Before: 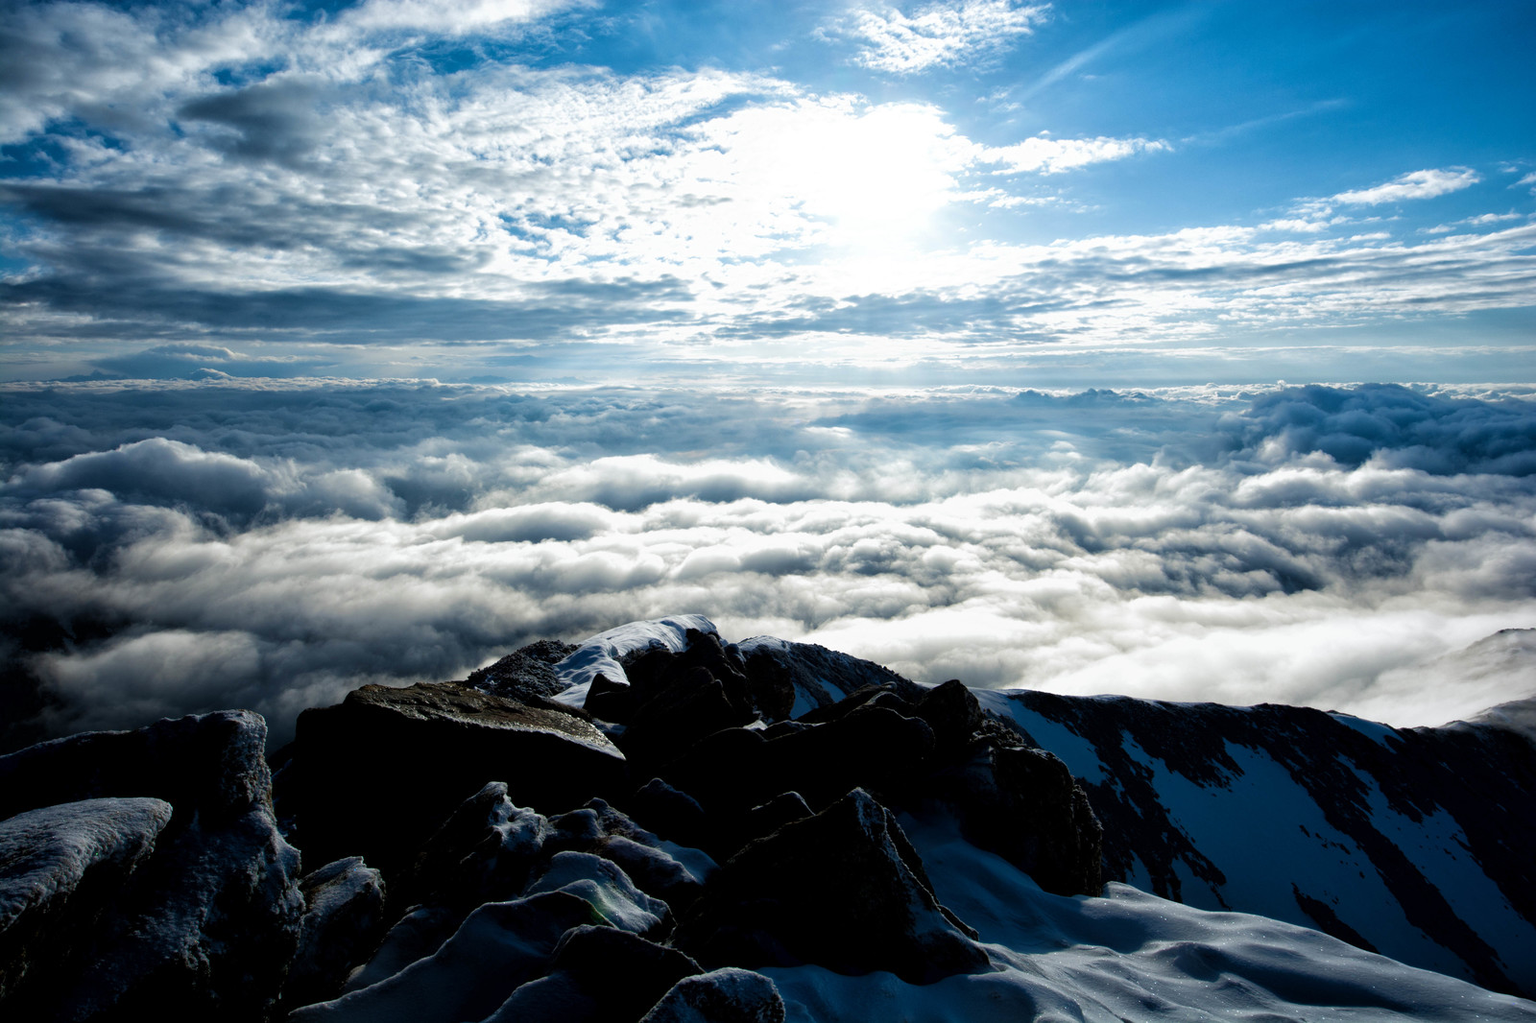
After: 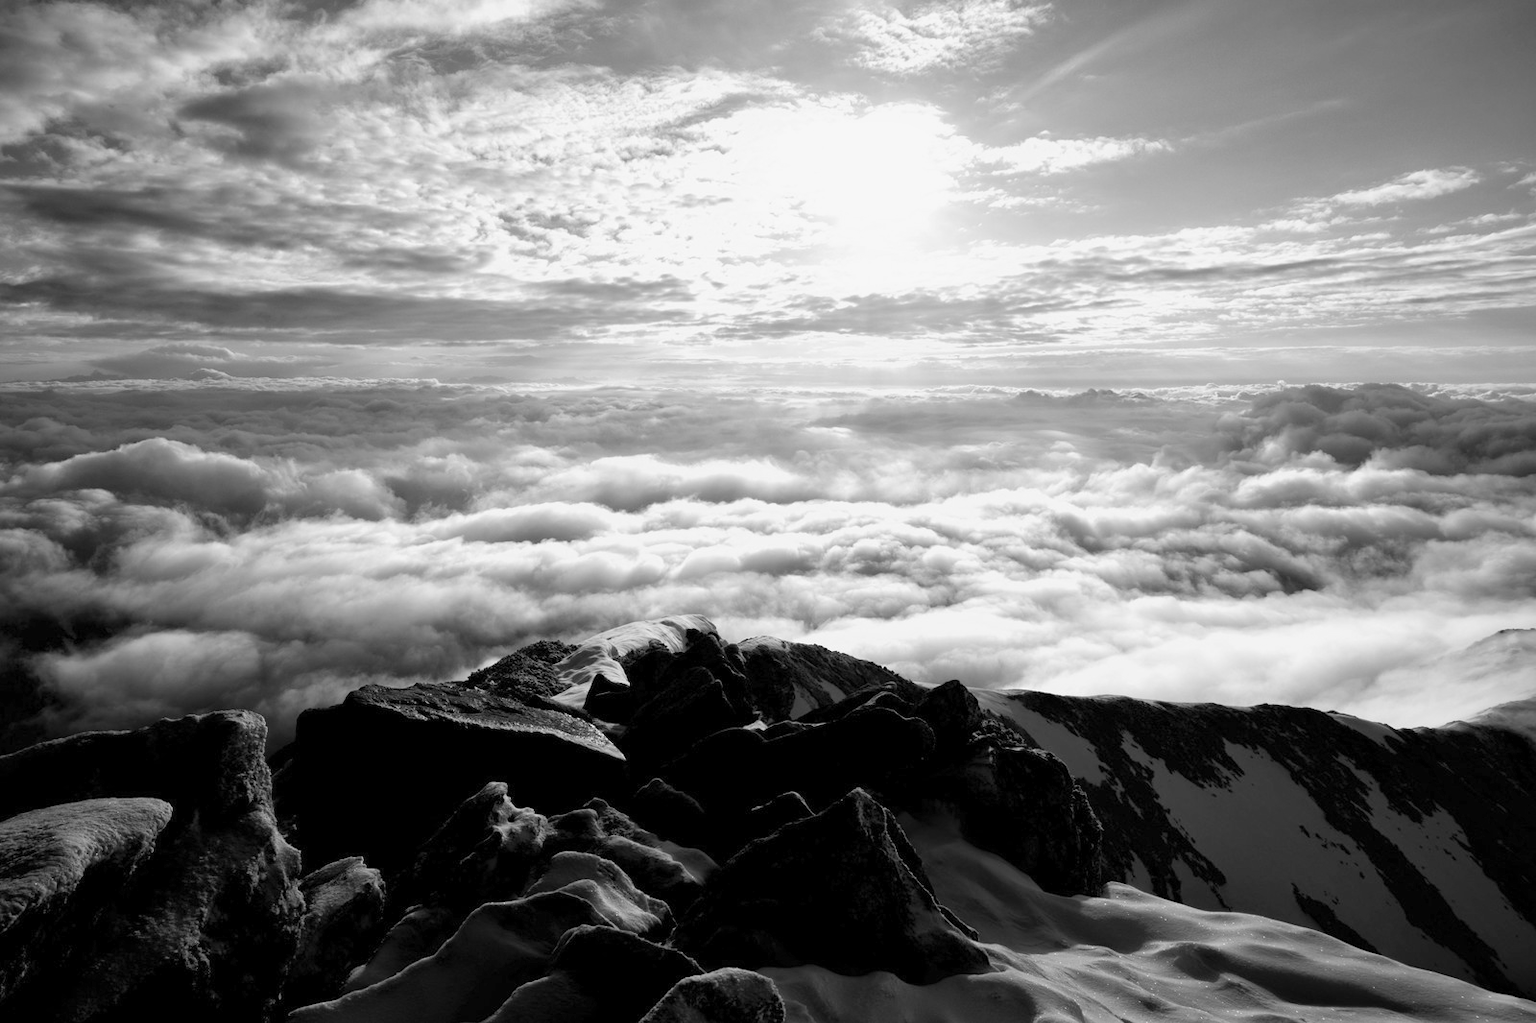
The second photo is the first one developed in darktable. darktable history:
monochrome: a -35.87, b 49.73, size 1.7
contrast brightness saturation: brightness 0.15
